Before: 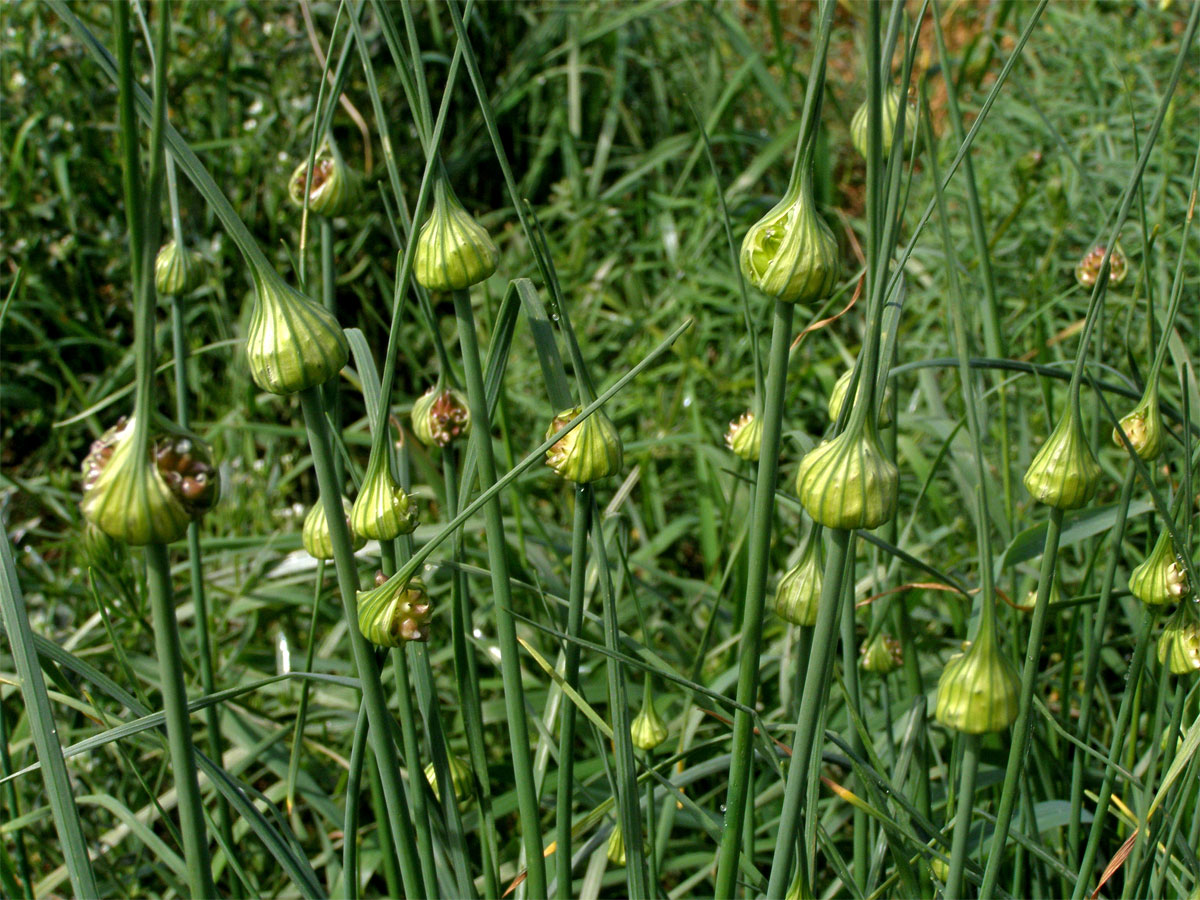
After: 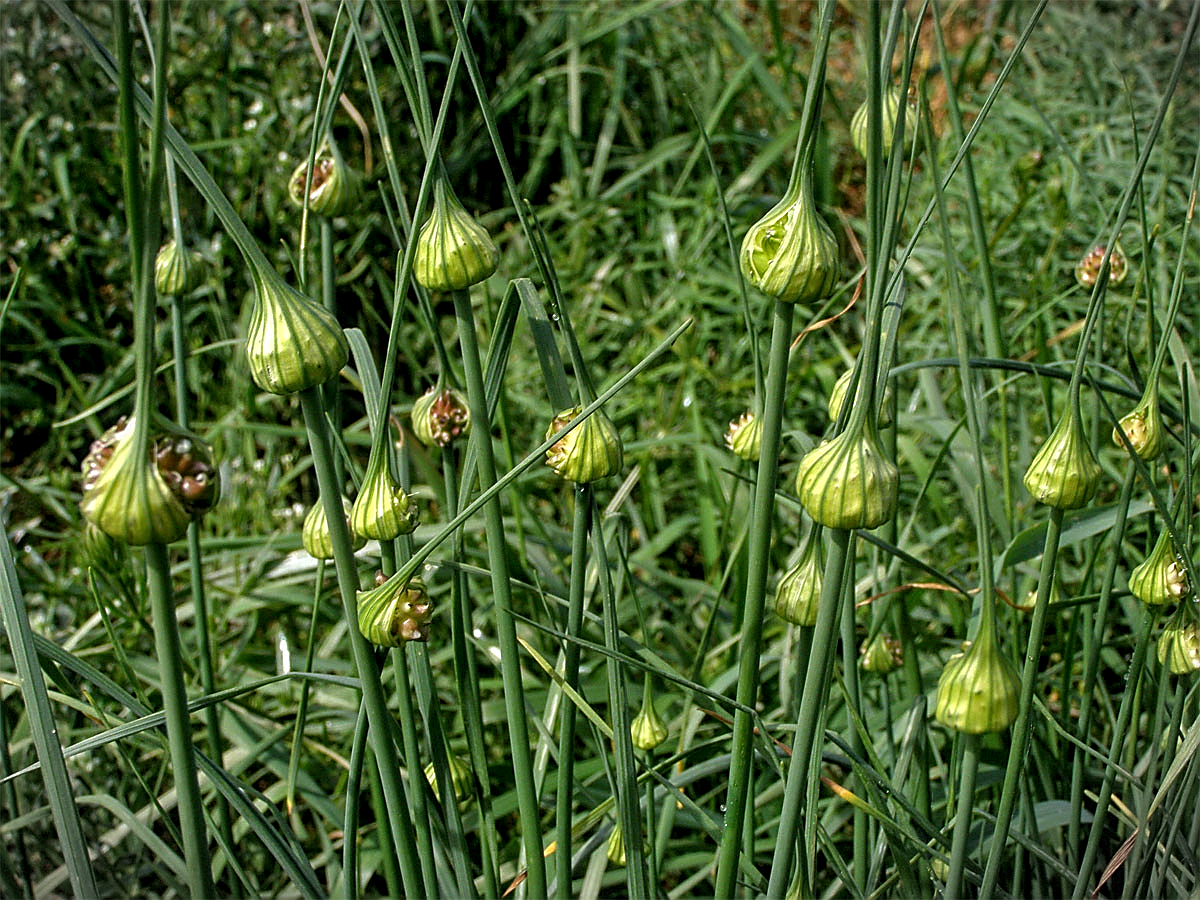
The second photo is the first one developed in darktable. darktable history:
sharpen: radius 1.424, amount 1.267, threshold 0.71
local contrast: on, module defaults
vignetting: fall-off start 100.07%, center (-0.033, -0.042), width/height ratio 1.323, dithering 8-bit output
